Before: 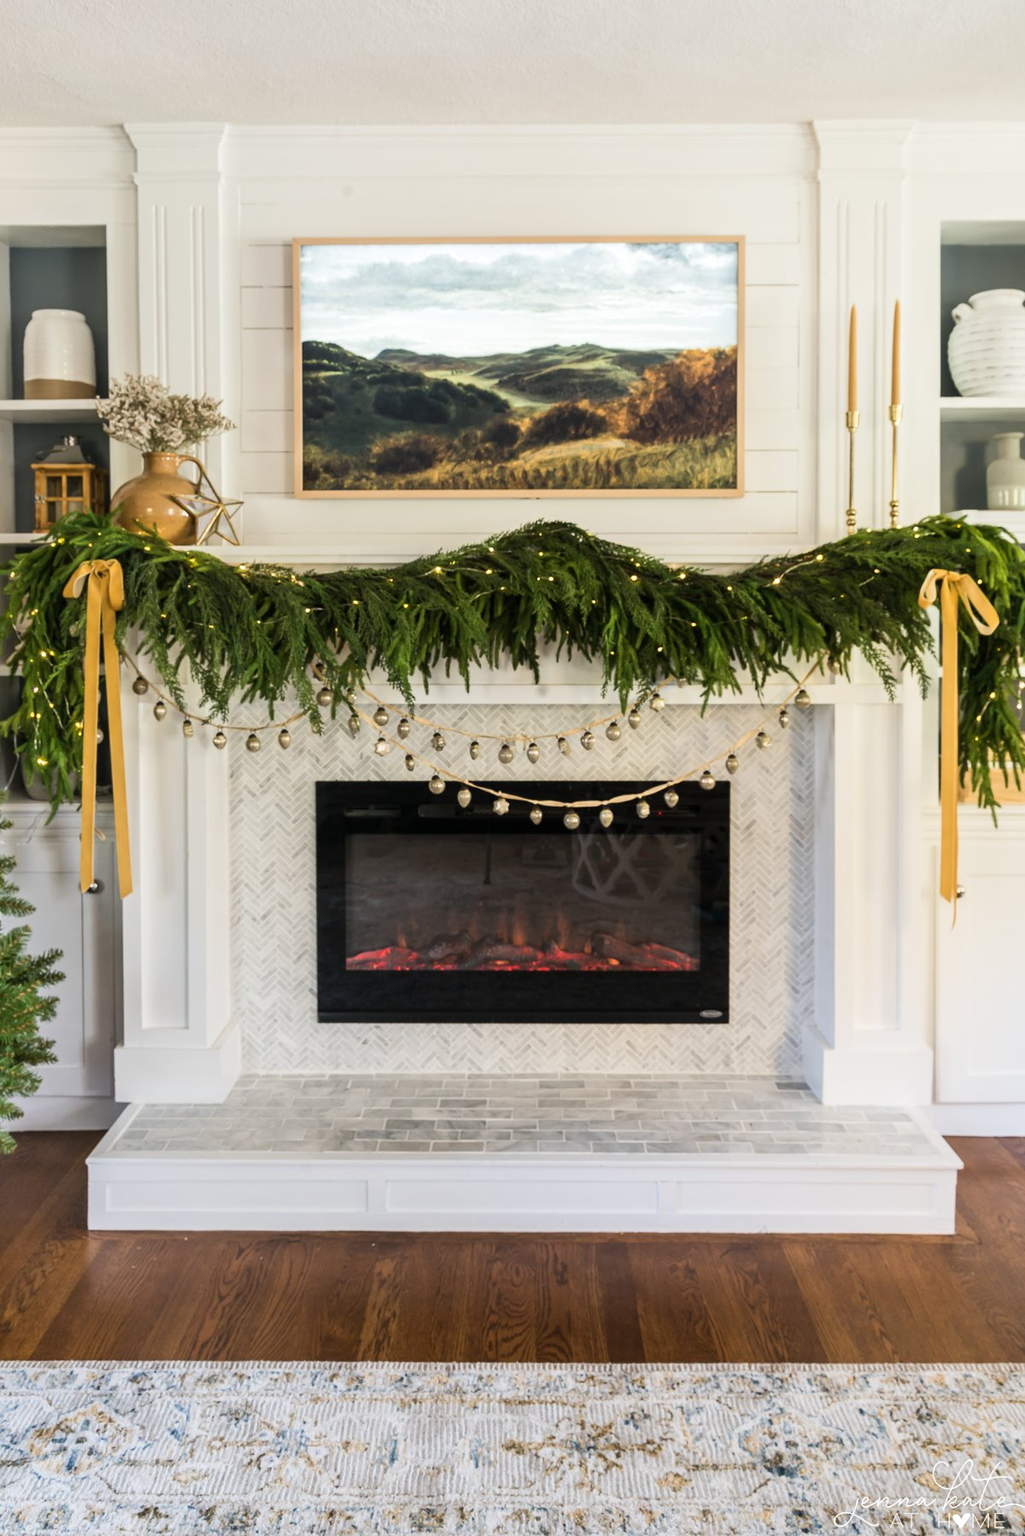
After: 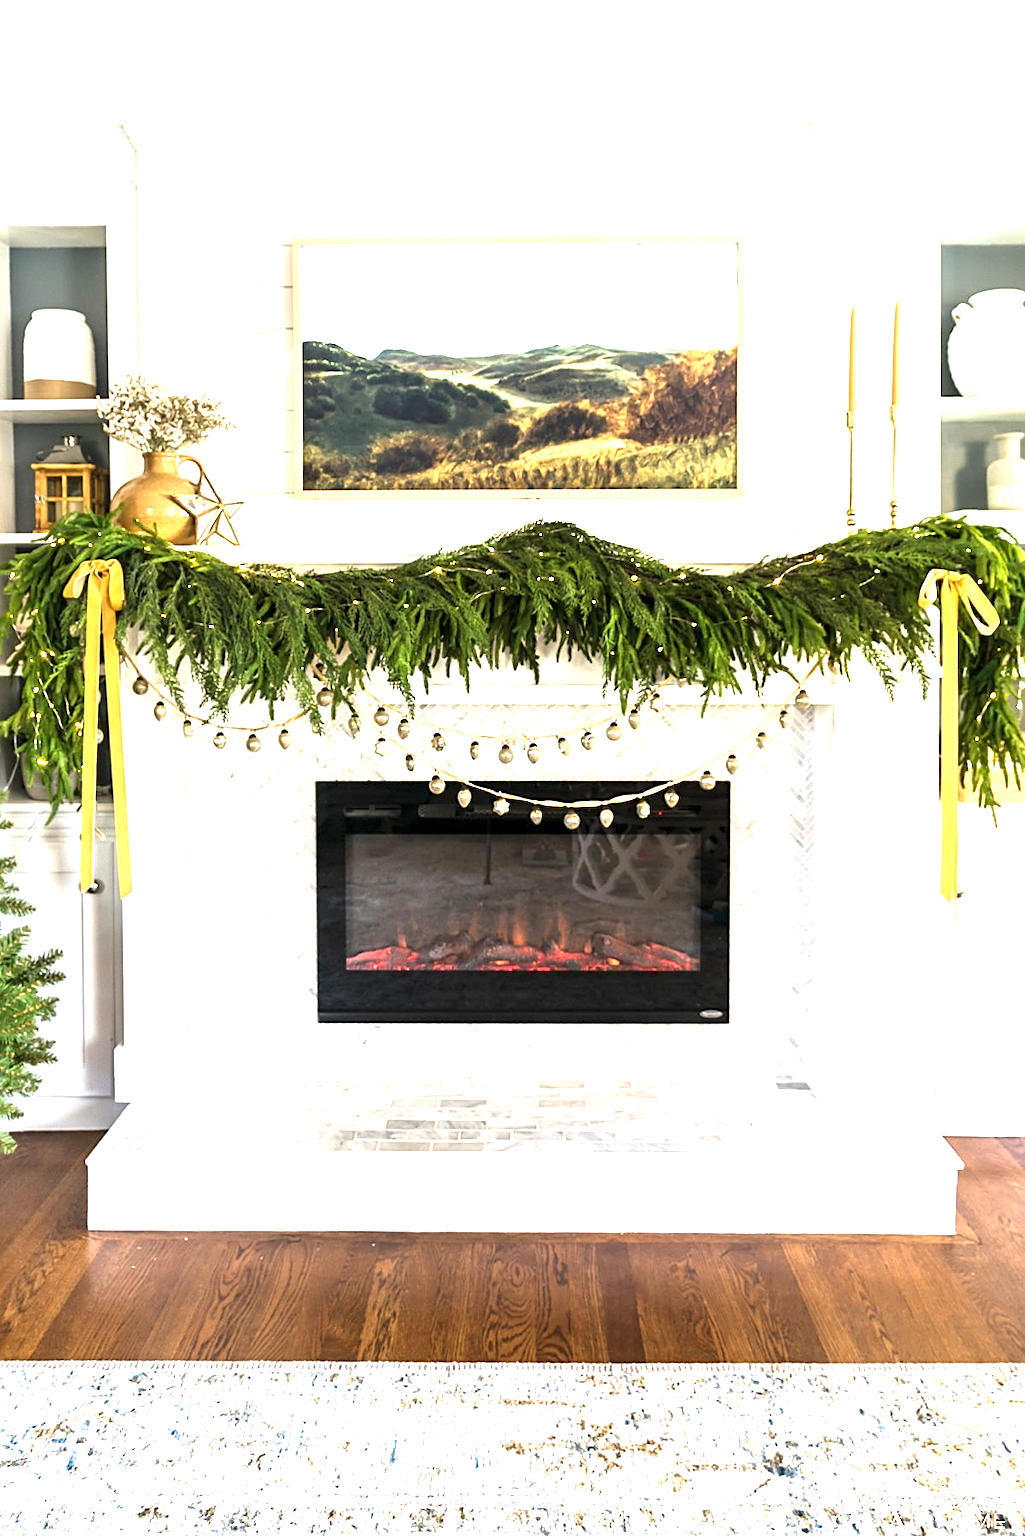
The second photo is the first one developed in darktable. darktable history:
local contrast: highlights 61%, shadows 113%, detail 107%, midtone range 0.526
sharpen: on, module defaults
exposure: black level correction 0, exposure 1.551 EV, compensate highlight preservation false
